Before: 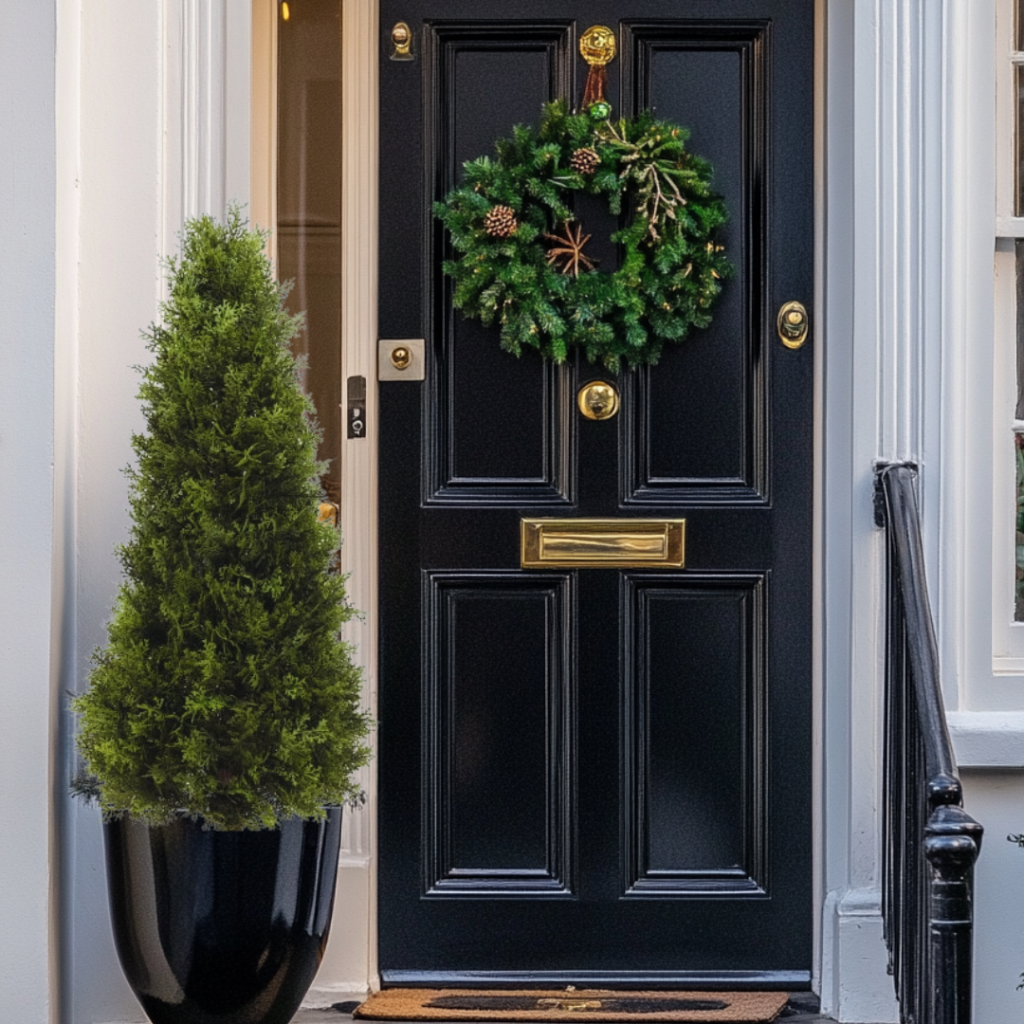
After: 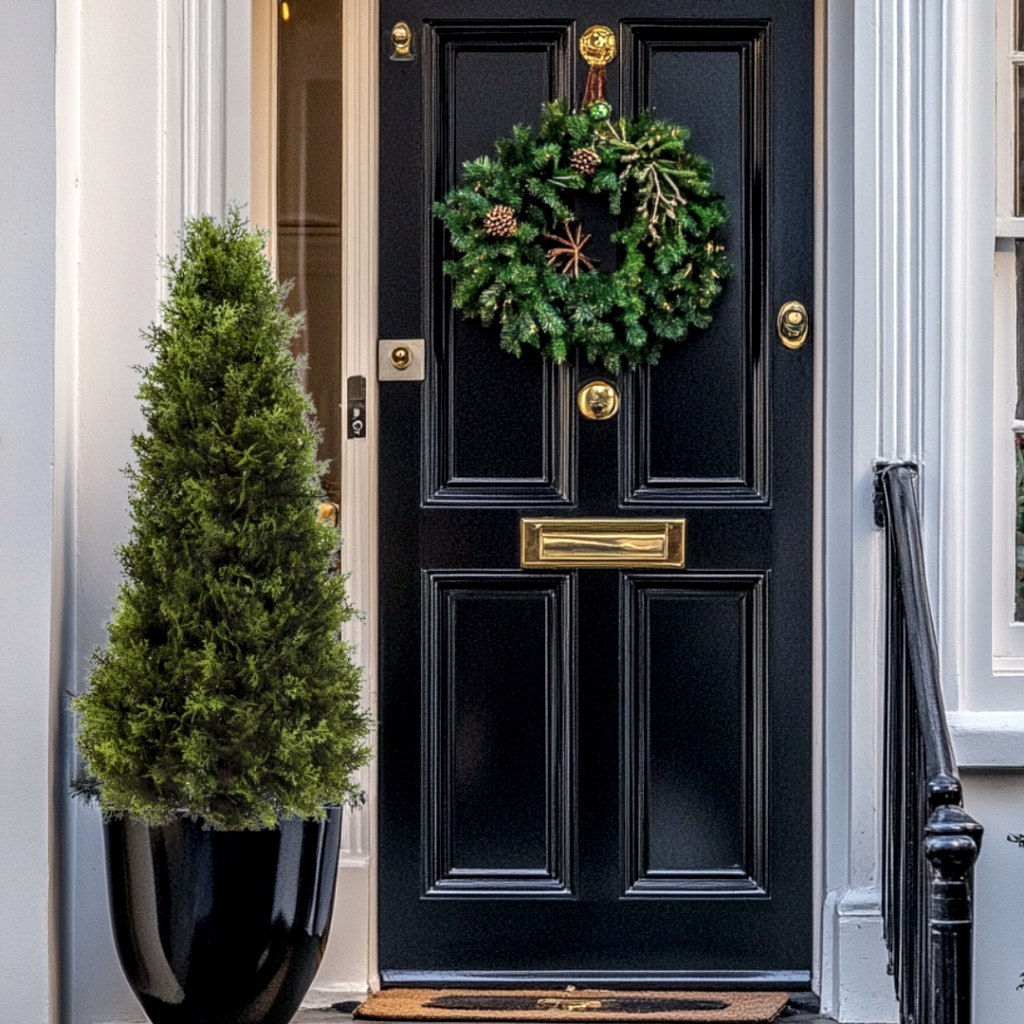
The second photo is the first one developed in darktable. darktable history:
local contrast: detail 150%
white balance: emerald 1
